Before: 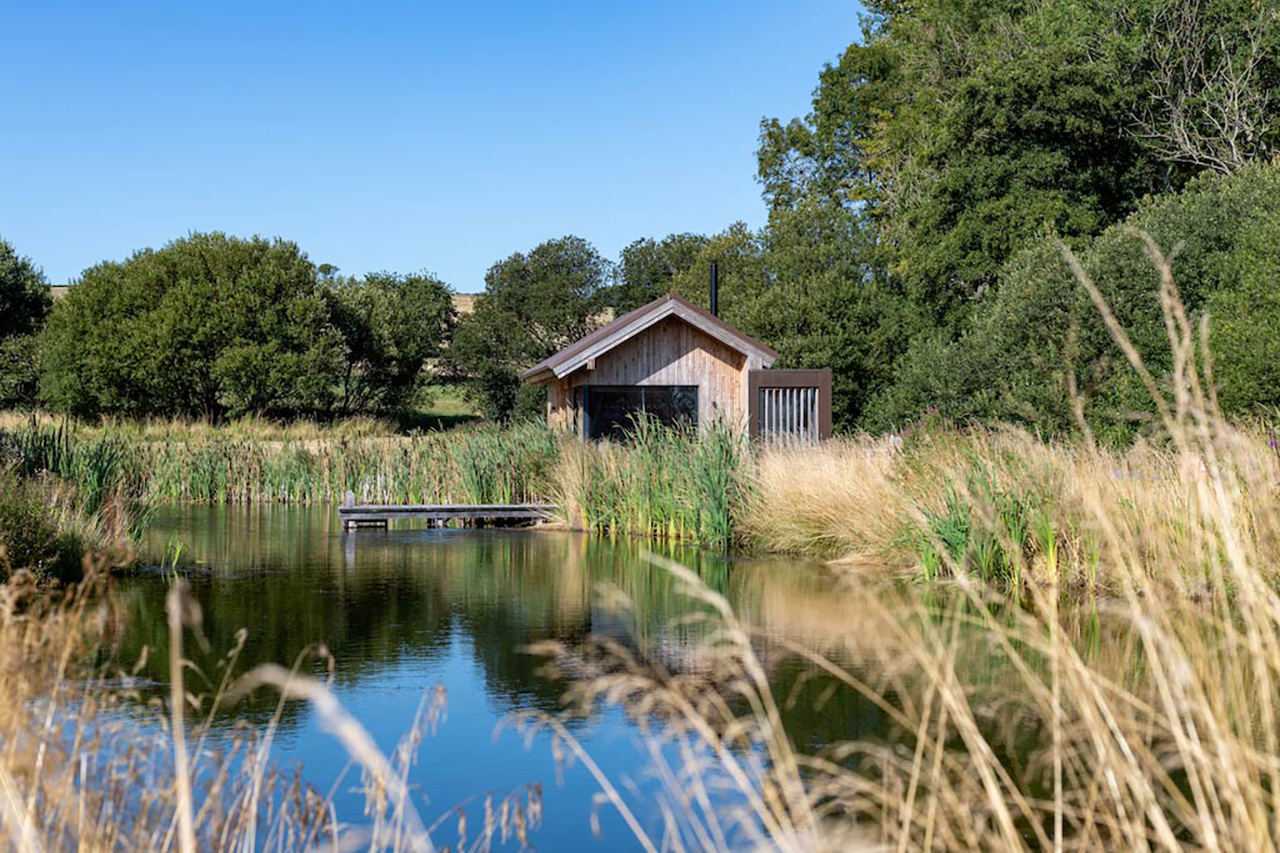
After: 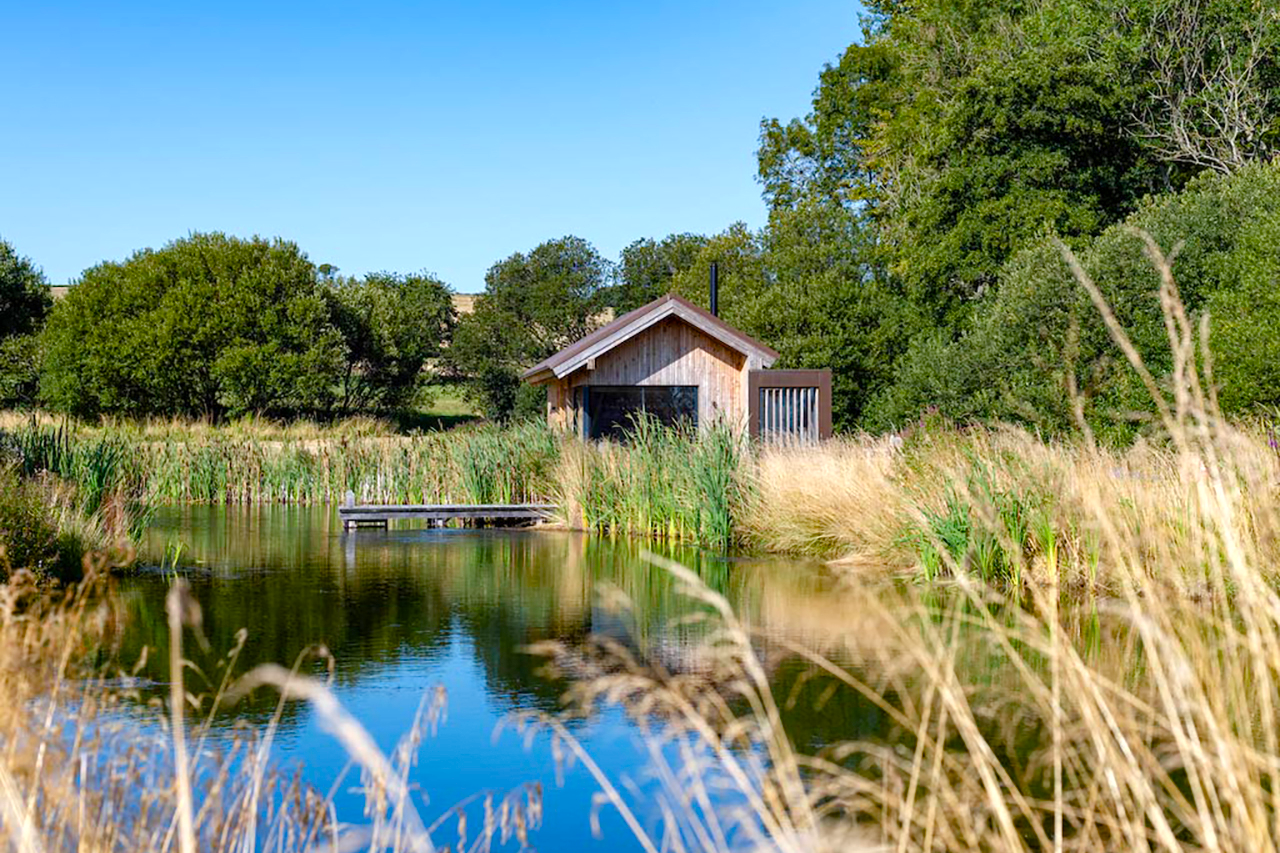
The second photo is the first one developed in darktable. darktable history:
color balance rgb: perceptual saturation grading › global saturation 35%, perceptual saturation grading › highlights -30%, perceptual saturation grading › shadows 35%, perceptual brilliance grading › global brilliance 3%, perceptual brilliance grading › highlights -3%, perceptual brilliance grading › shadows 3%
exposure: exposure 0.217 EV, compensate highlight preservation false
